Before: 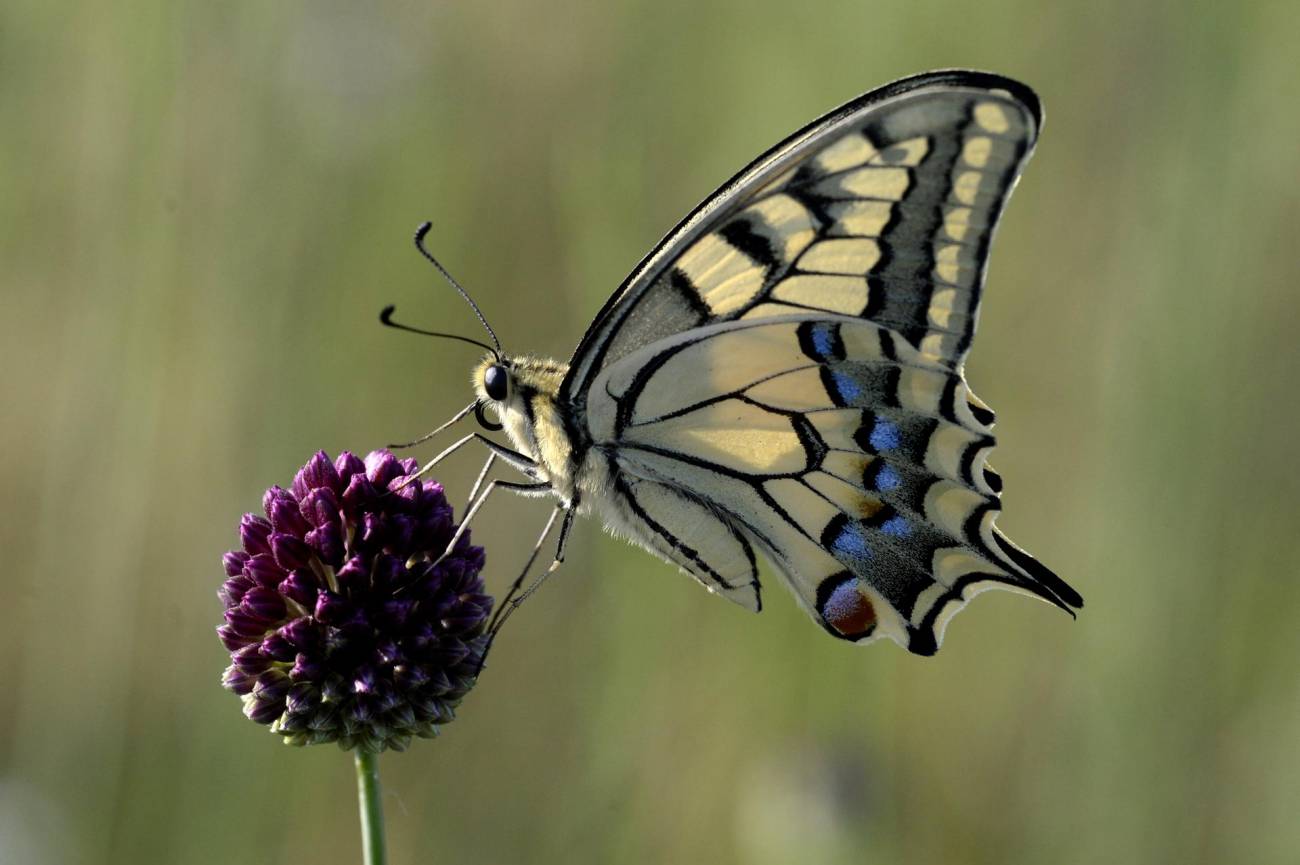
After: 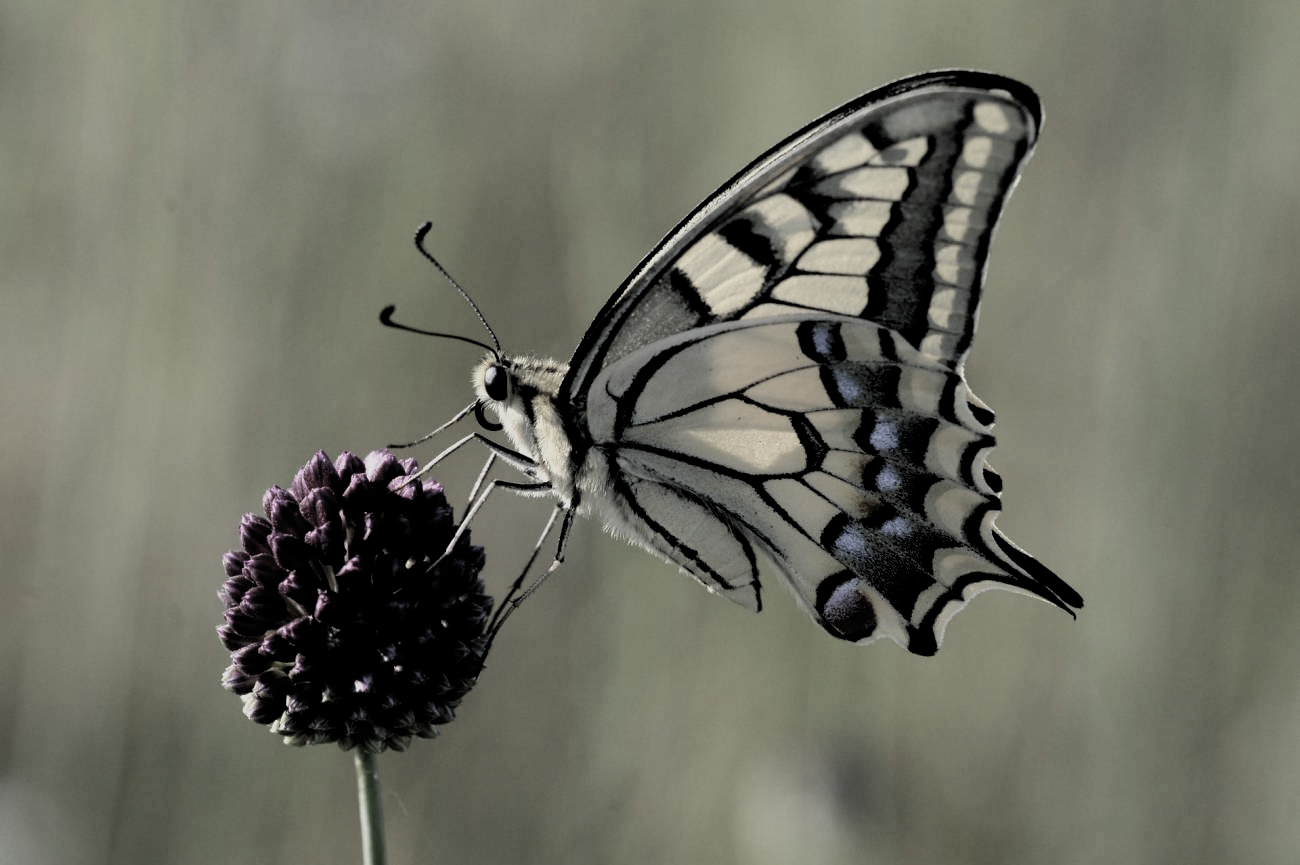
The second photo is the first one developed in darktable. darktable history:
filmic rgb: black relative exposure -5.14 EV, white relative exposure 3.98 EV, hardness 2.89, contrast 1.196, highlights saturation mix -30.21%, color science v4 (2020)
